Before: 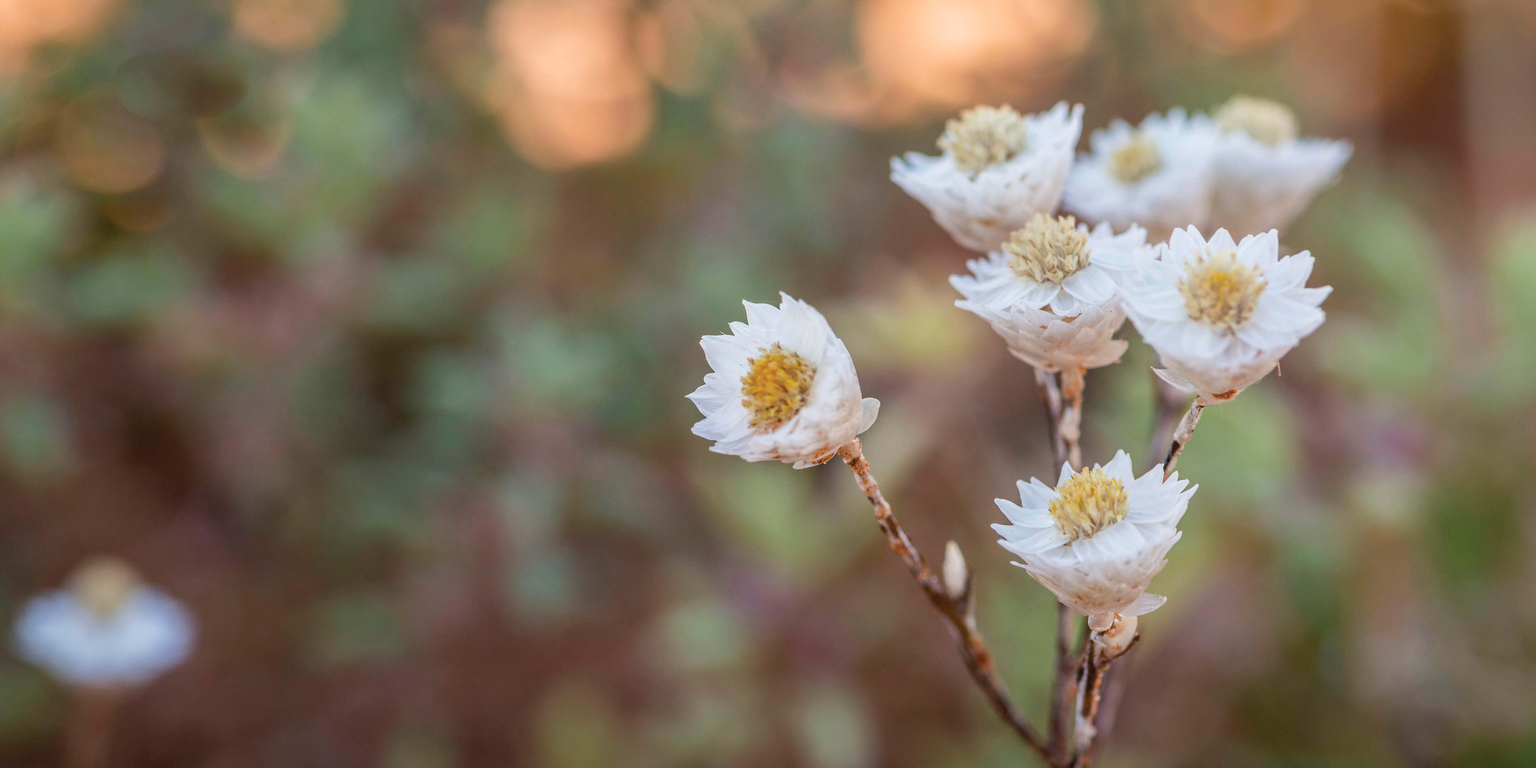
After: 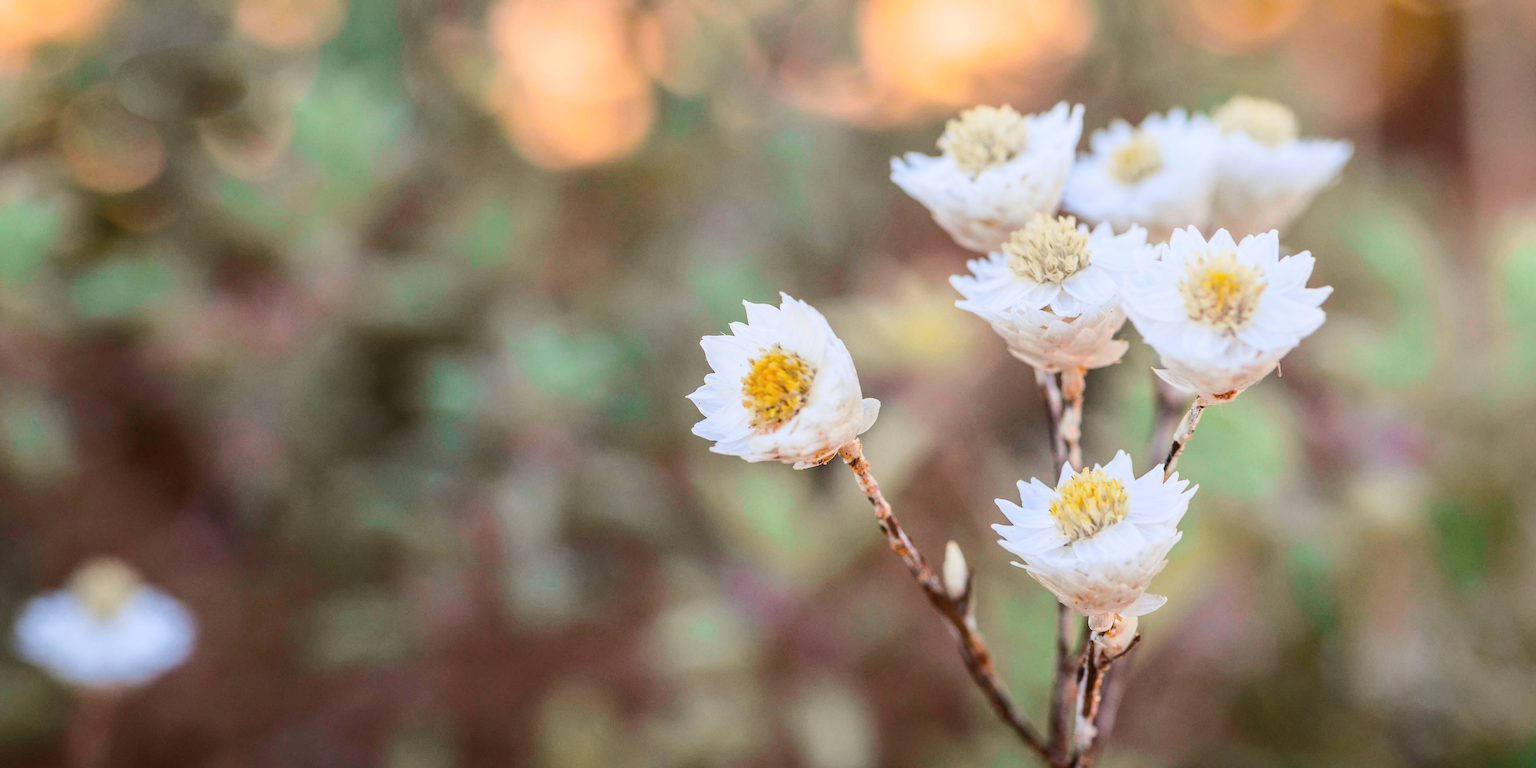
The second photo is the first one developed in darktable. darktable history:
tone curve: curves: ch0 [(0, 0.023) (0.103, 0.087) (0.277, 0.28) (0.46, 0.554) (0.569, 0.68) (0.735, 0.843) (0.994, 0.984)]; ch1 [(0, 0) (0.324, 0.285) (0.456, 0.438) (0.488, 0.497) (0.512, 0.503) (0.535, 0.535) (0.599, 0.606) (0.715, 0.738) (1, 1)]; ch2 [(0, 0) (0.369, 0.388) (0.449, 0.431) (0.478, 0.471) (0.502, 0.503) (0.55, 0.553) (0.603, 0.602) (0.656, 0.713) (1, 1)], color space Lab, independent channels, preserve colors none
